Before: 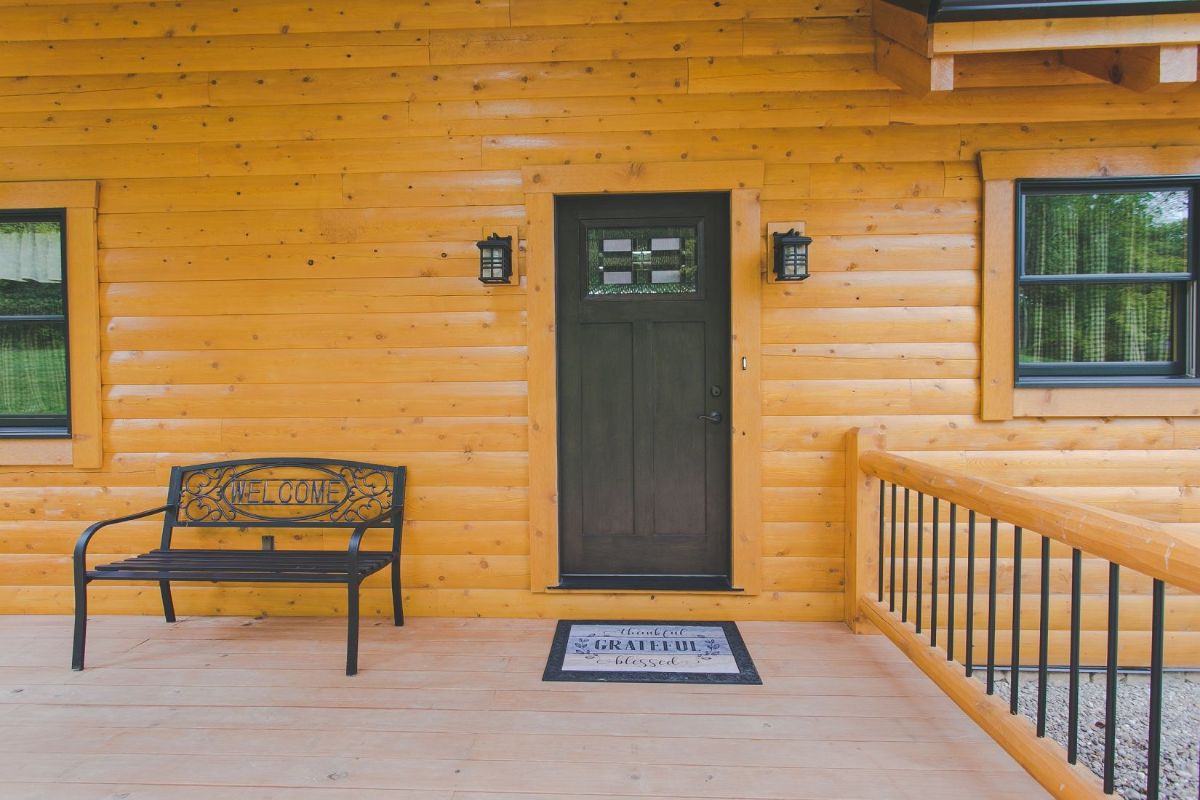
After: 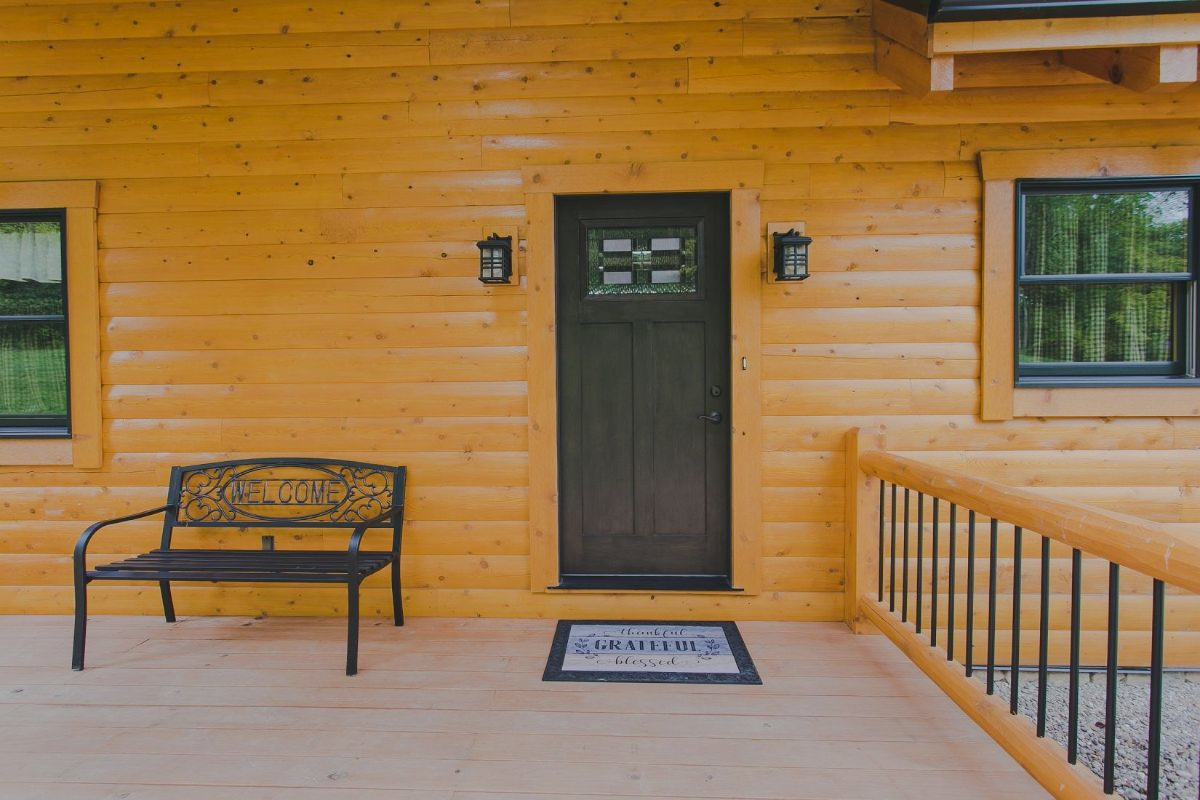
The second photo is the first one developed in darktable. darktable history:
exposure: black level correction 0.006, exposure -0.219 EV, compensate highlight preservation false
filmic rgb: black relative exposure -16 EV, white relative exposure 6.86 EV, threshold 3 EV, hardness 4.7, contrast in shadows safe, enable highlight reconstruction true
